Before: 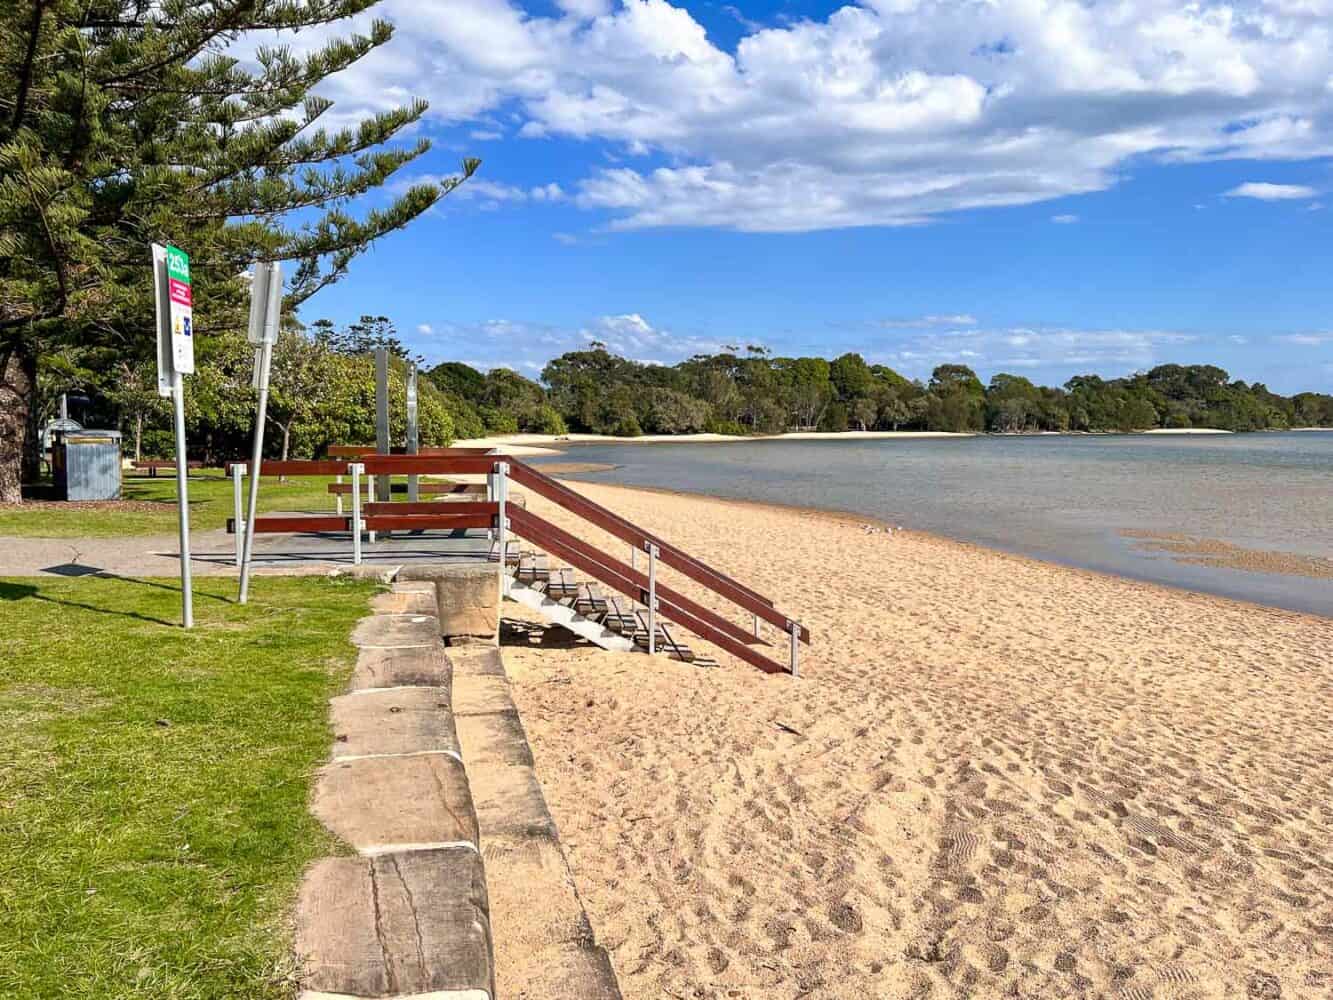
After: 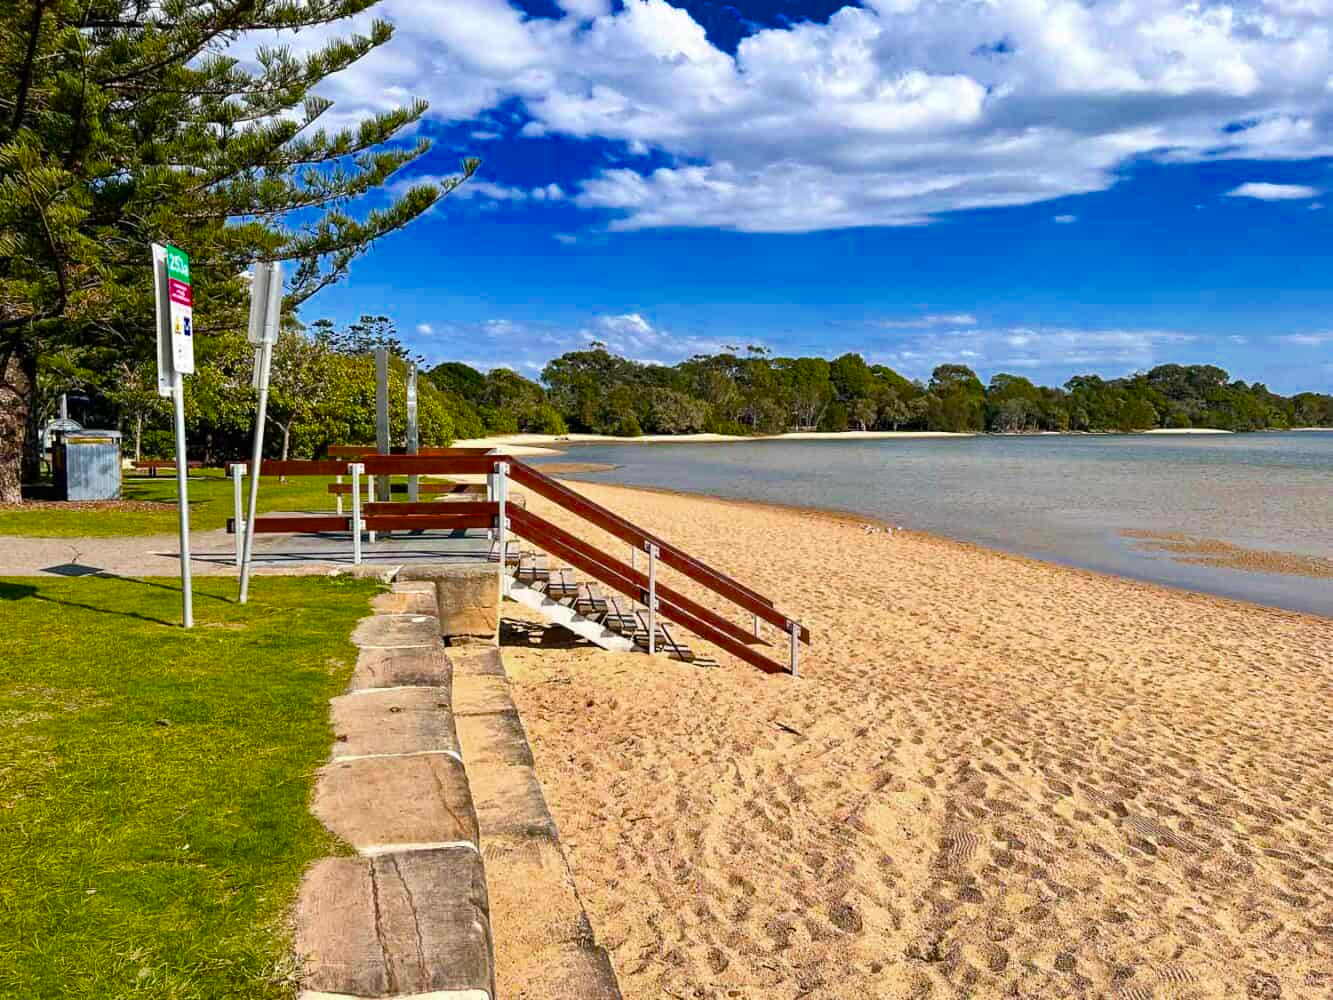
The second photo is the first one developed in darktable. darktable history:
color balance rgb: shadows lift › chroma 0.97%, shadows lift › hue 111.21°, perceptual saturation grading › global saturation 30.008%, saturation formula JzAzBz (2021)
